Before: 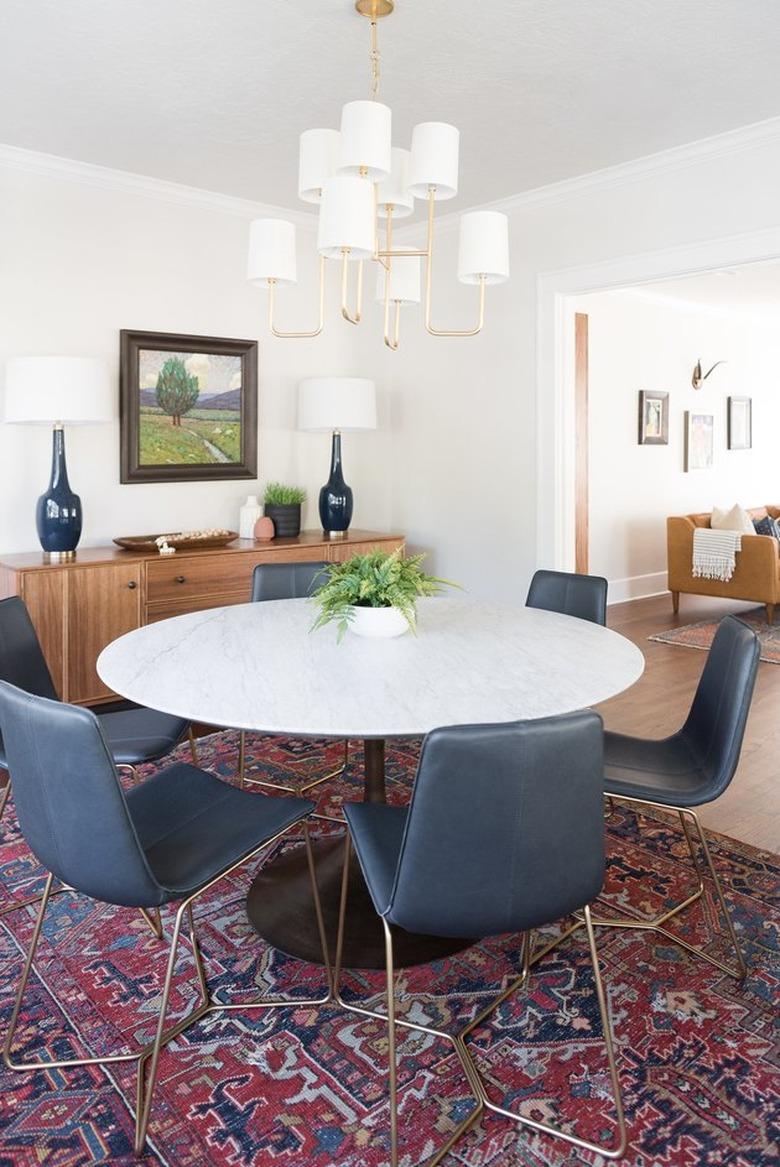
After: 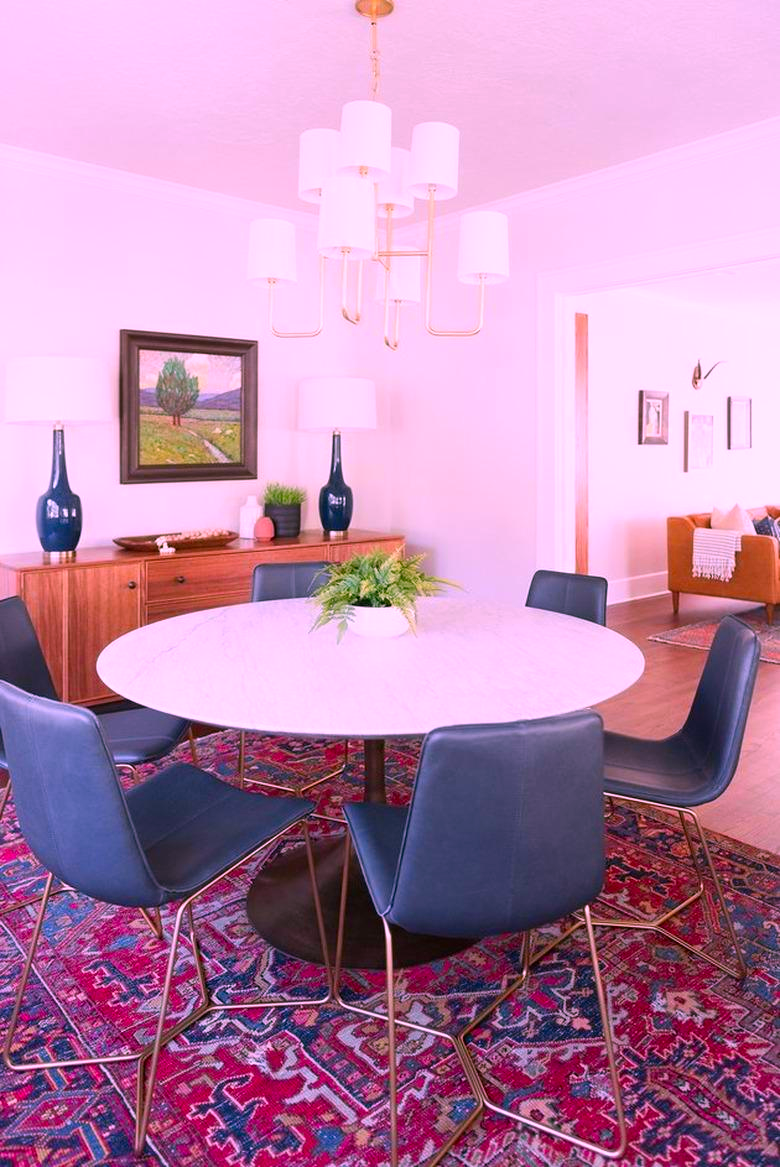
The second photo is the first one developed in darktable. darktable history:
color correction: highlights a* 19.5, highlights b* -12.21, saturation 1.65
